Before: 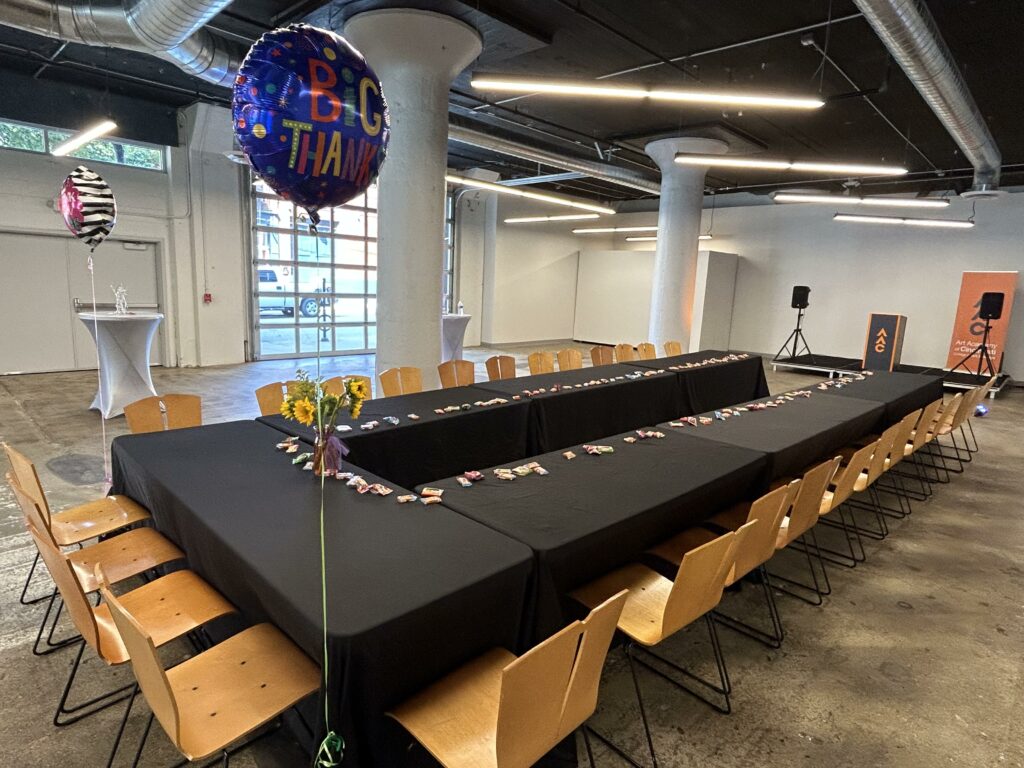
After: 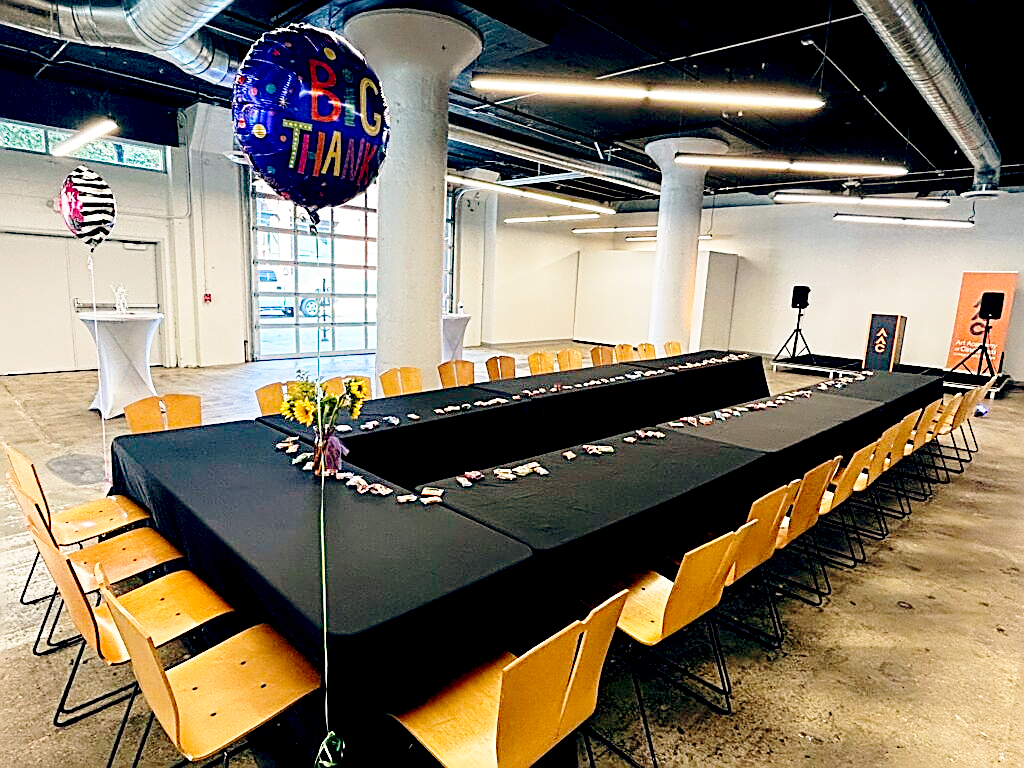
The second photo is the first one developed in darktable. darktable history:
color balance: lift [0.975, 0.993, 1, 1.015], gamma [1.1, 1, 1, 0.945], gain [1, 1.04, 1, 0.95]
base curve: curves: ch0 [(0, 0) (0.028, 0.03) (0.121, 0.232) (0.46, 0.748) (0.859, 0.968) (1, 1)], preserve colors none
shadows and highlights: shadows -40.15, highlights 62.88, soften with gaussian
sharpen: amount 1
